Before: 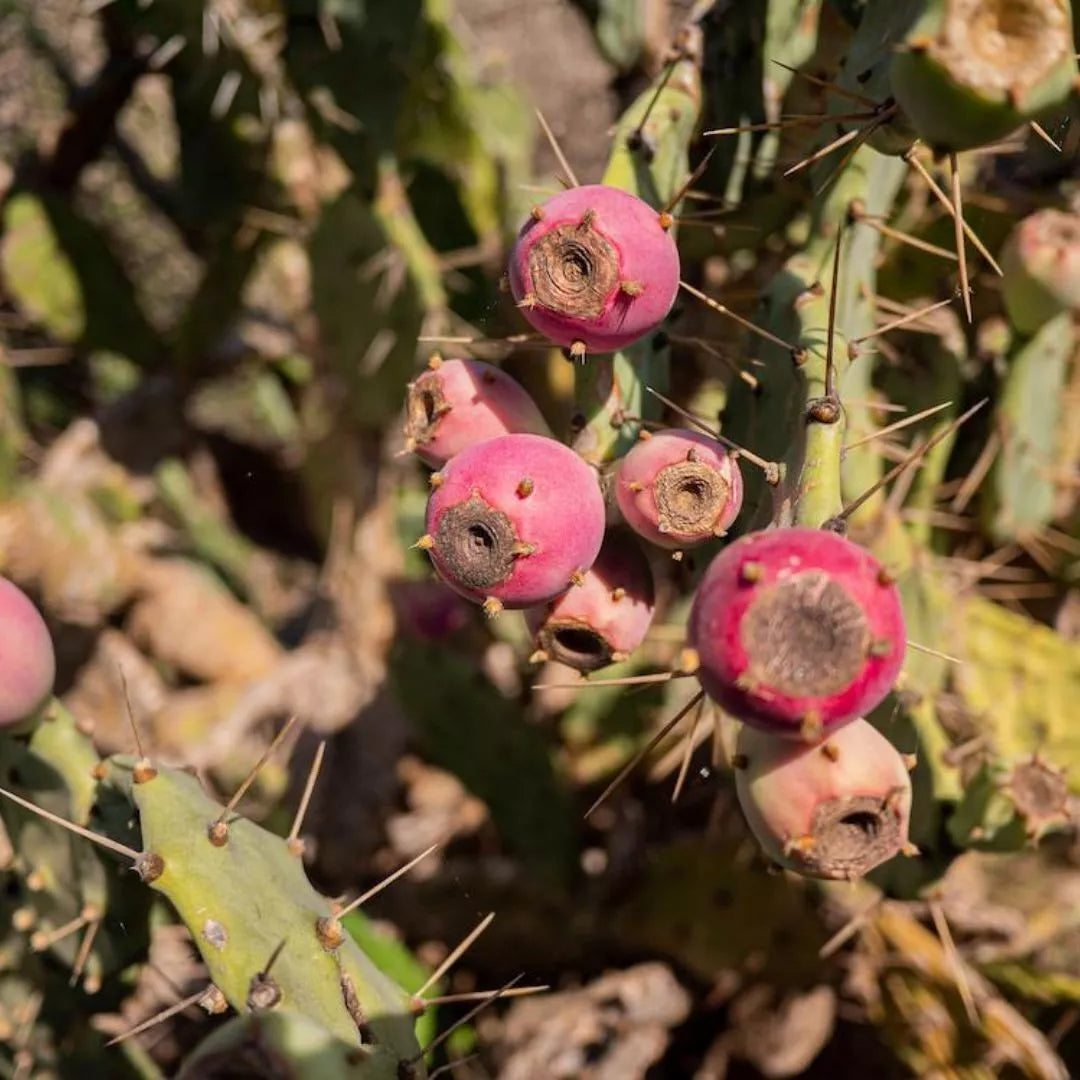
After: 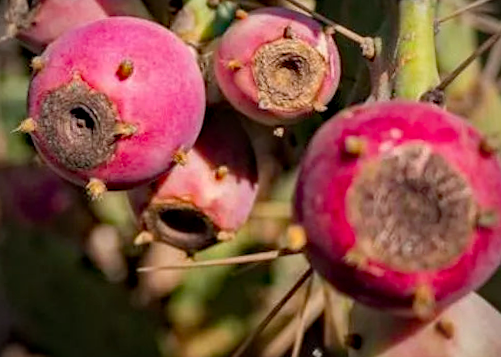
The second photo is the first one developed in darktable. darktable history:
rotate and perspective: rotation -1.68°, lens shift (vertical) -0.146, crop left 0.049, crop right 0.912, crop top 0.032, crop bottom 0.96
haze removal: strength 0.5, distance 0.43, compatibility mode true, adaptive false
crop: left 36.607%, top 34.735%, right 13.146%, bottom 30.611%
vignetting: fall-off start 79.88%
